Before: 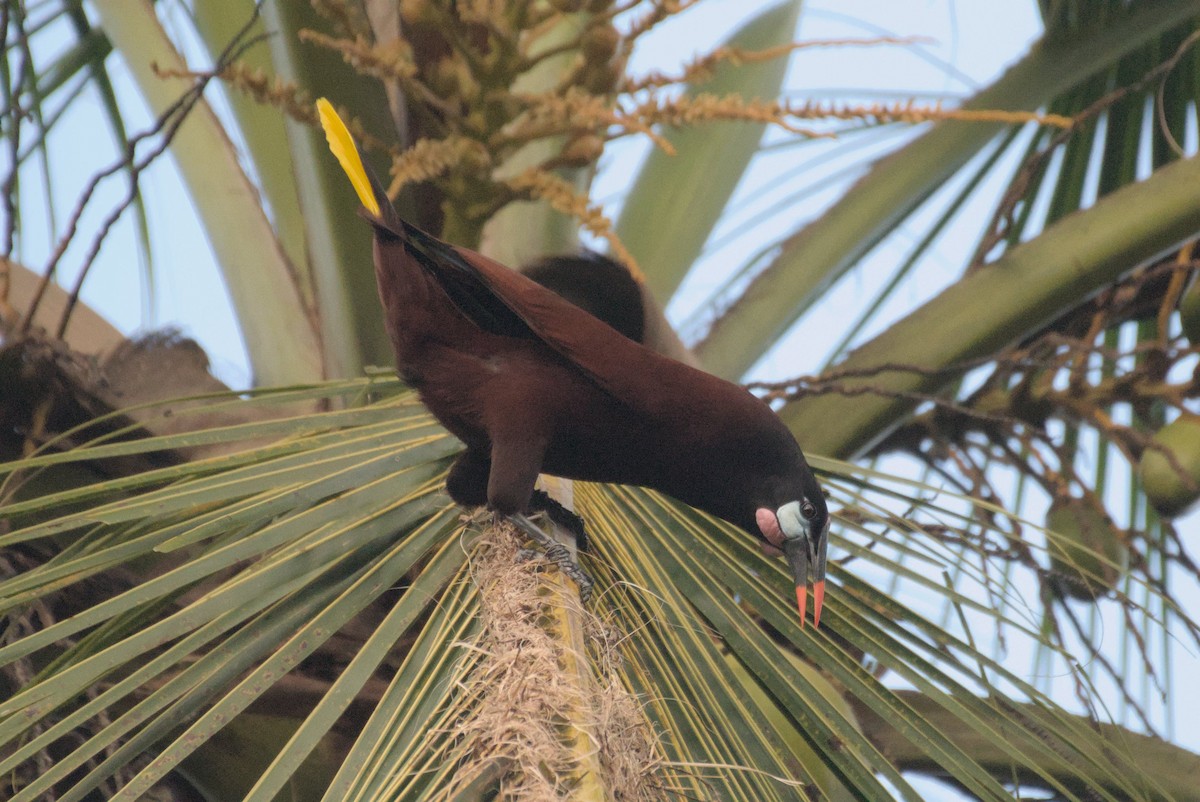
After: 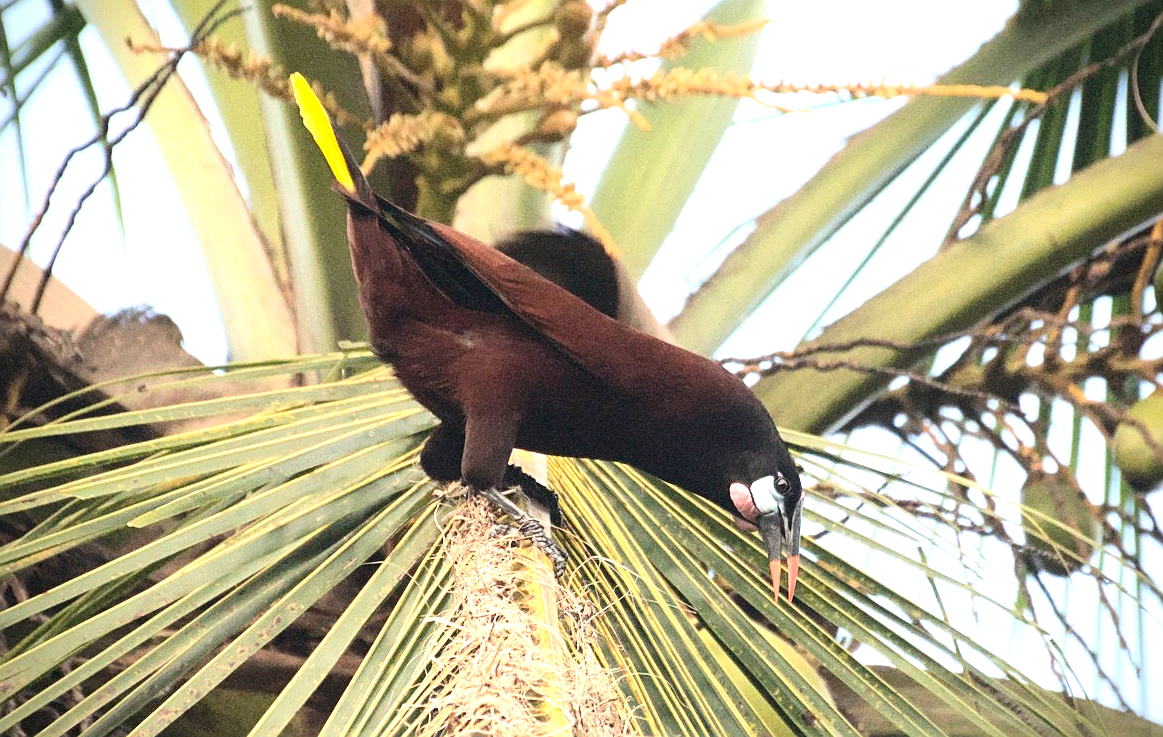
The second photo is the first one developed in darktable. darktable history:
exposure: black level correction 0, exposure 1.464 EV, compensate highlight preservation false
crop: left 2.24%, top 3.157%, right 0.828%, bottom 4.9%
sharpen: amount 0.494
contrast brightness saturation: contrast 0.202, brightness -0.113, saturation 0.105
vignetting: fall-off radius 44.77%, saturation -0.025, dithering 8-bit output
